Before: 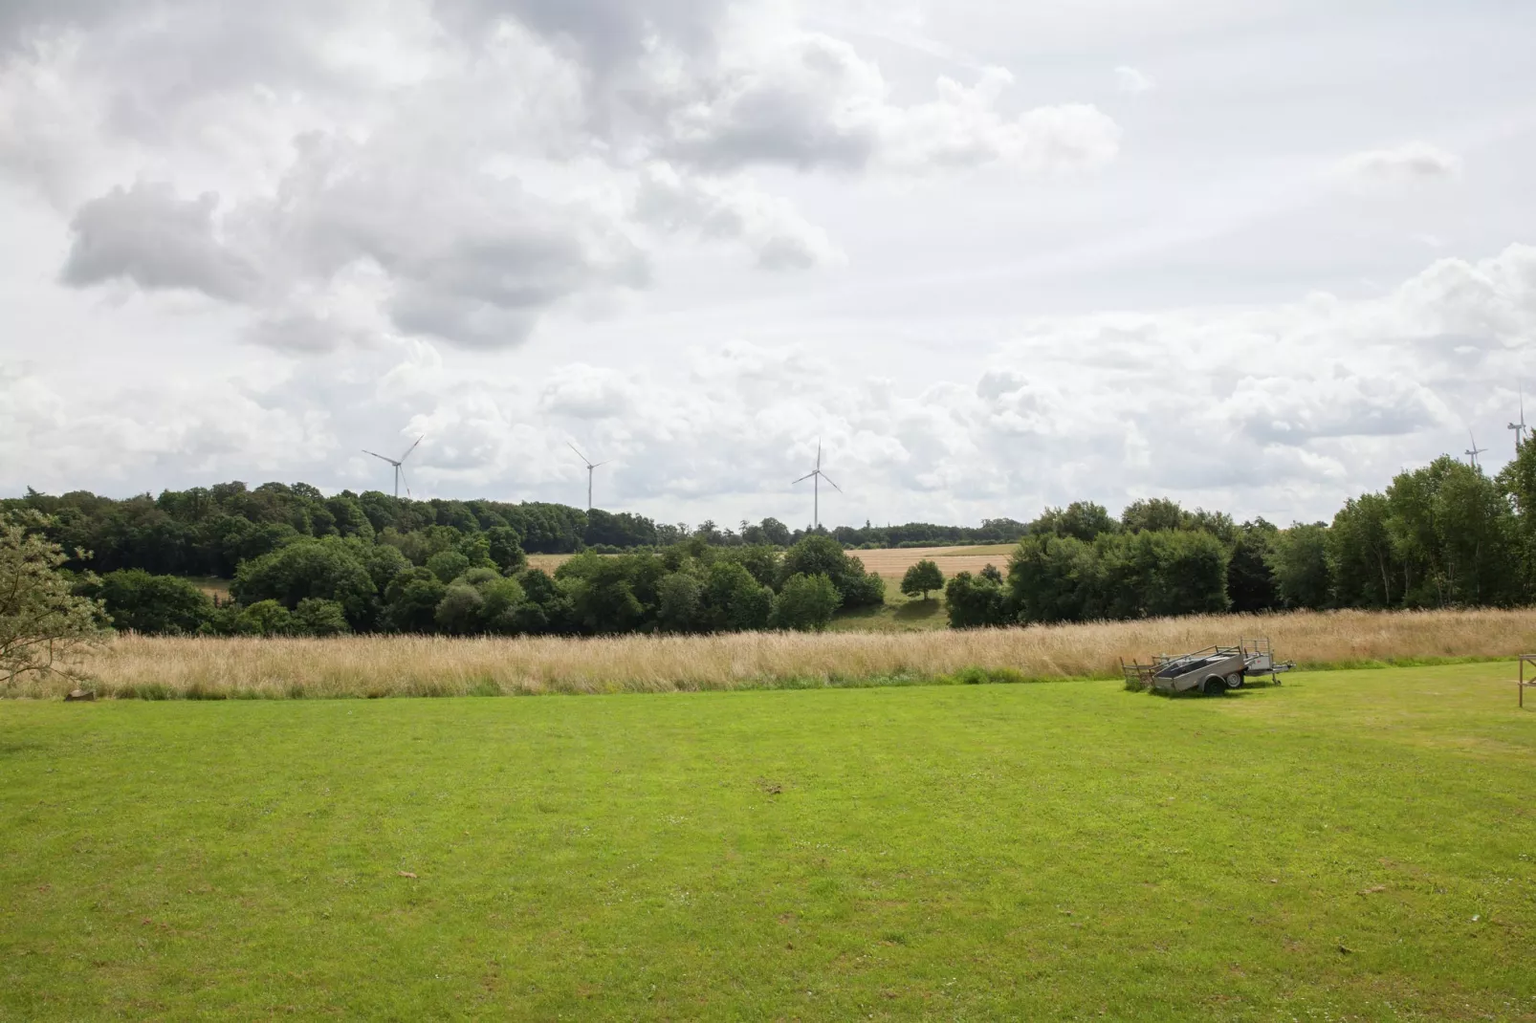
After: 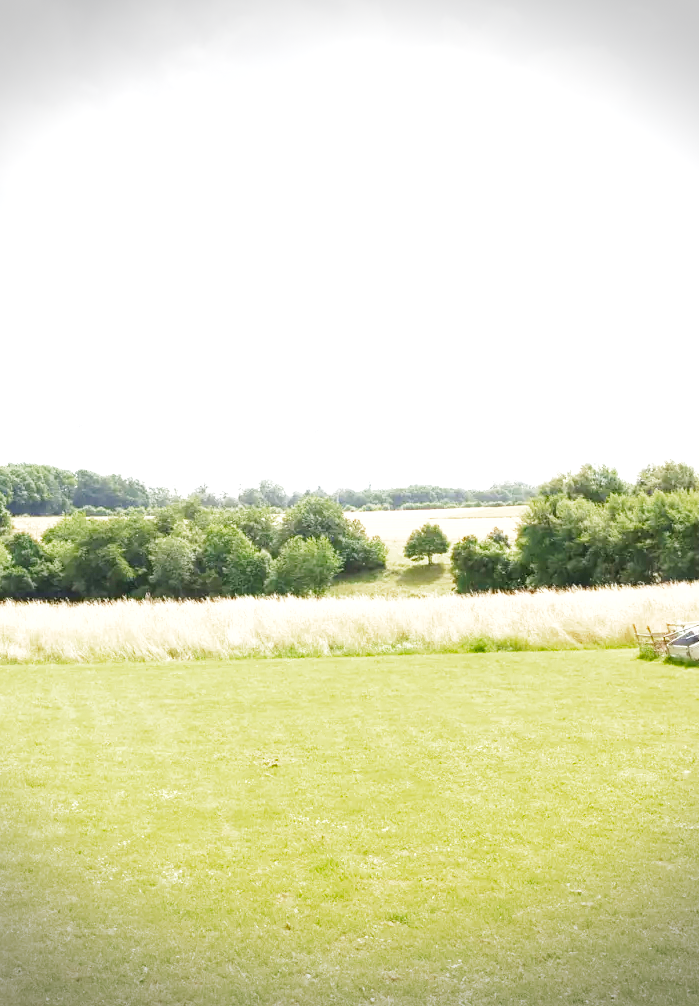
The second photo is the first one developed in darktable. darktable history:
exposure: black level correction 0, exposure 1.985 EV, compensate highlight preservation false
crop: left 33.537%, top 5.964%, right 22.931%
vignetting: width/height ratio 1.09, dithering 8-bit output
color zones: curves: ch0 [(0, 0.444) (0.143, 0.442) (0.286, 0.441) (0.429, 0.441) (0.571, 0.441) (0.714, 0.441) (0.857, 0.442) (1, 0.444)], mix 40.16%
base curve: curves: ch0 [(0, 0) (0.005, 0.002) (0.15, 0.3) (0.4, 0.7) (0.75, 0.95) (1, 1)], preserve colors none
